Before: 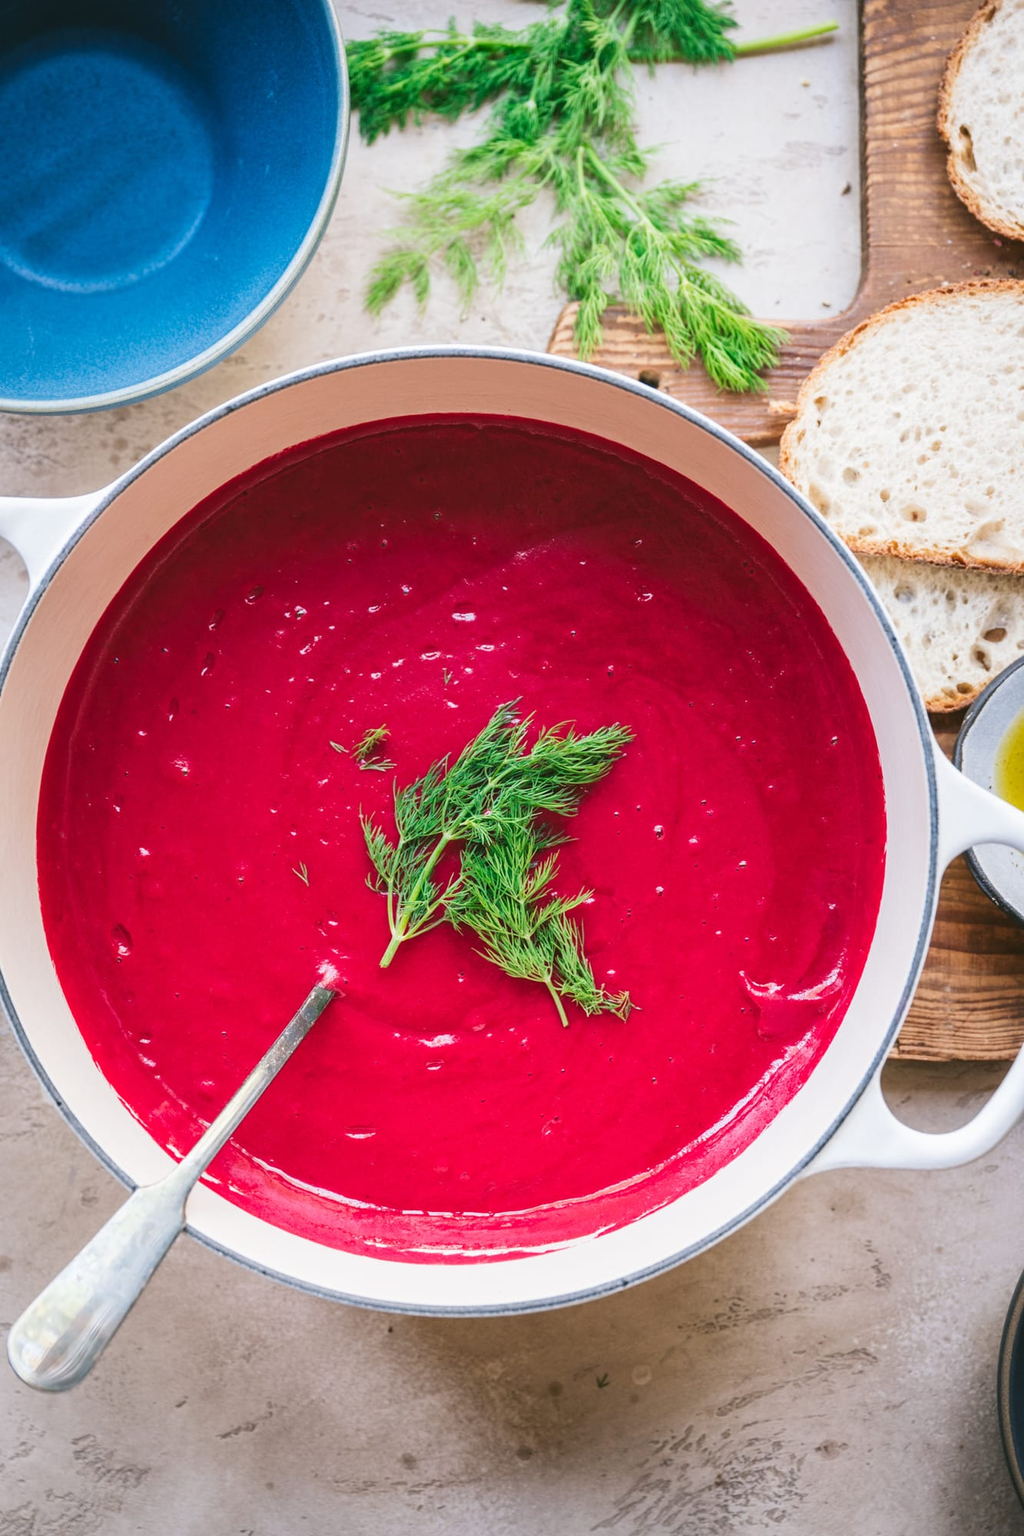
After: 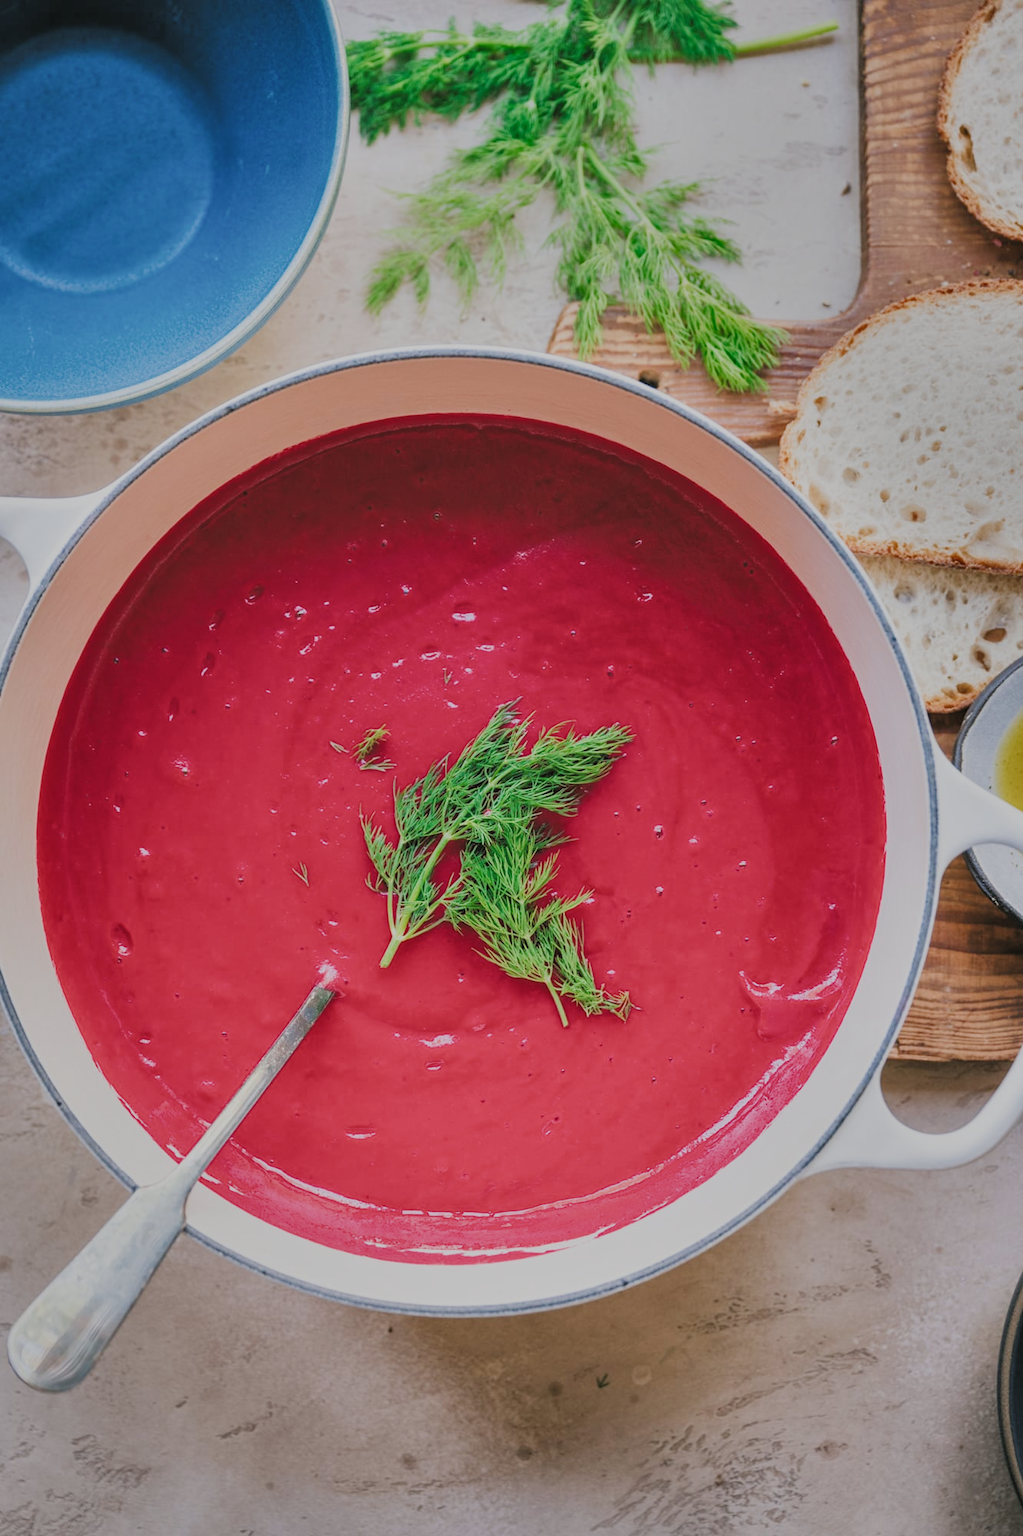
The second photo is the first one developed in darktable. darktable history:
shadows and highlights: radius 109.48, shadows 40.44, highlights -72.97, low approximation 0.01, soften with gaussian
filmic rgb: black relative exposure -6.54 EV, white relative exposure 4.71 EV, hardness 3.11, contrast 0.802, add noise in highlights 0.1, color science v4 (2020), type of noise poissonian
